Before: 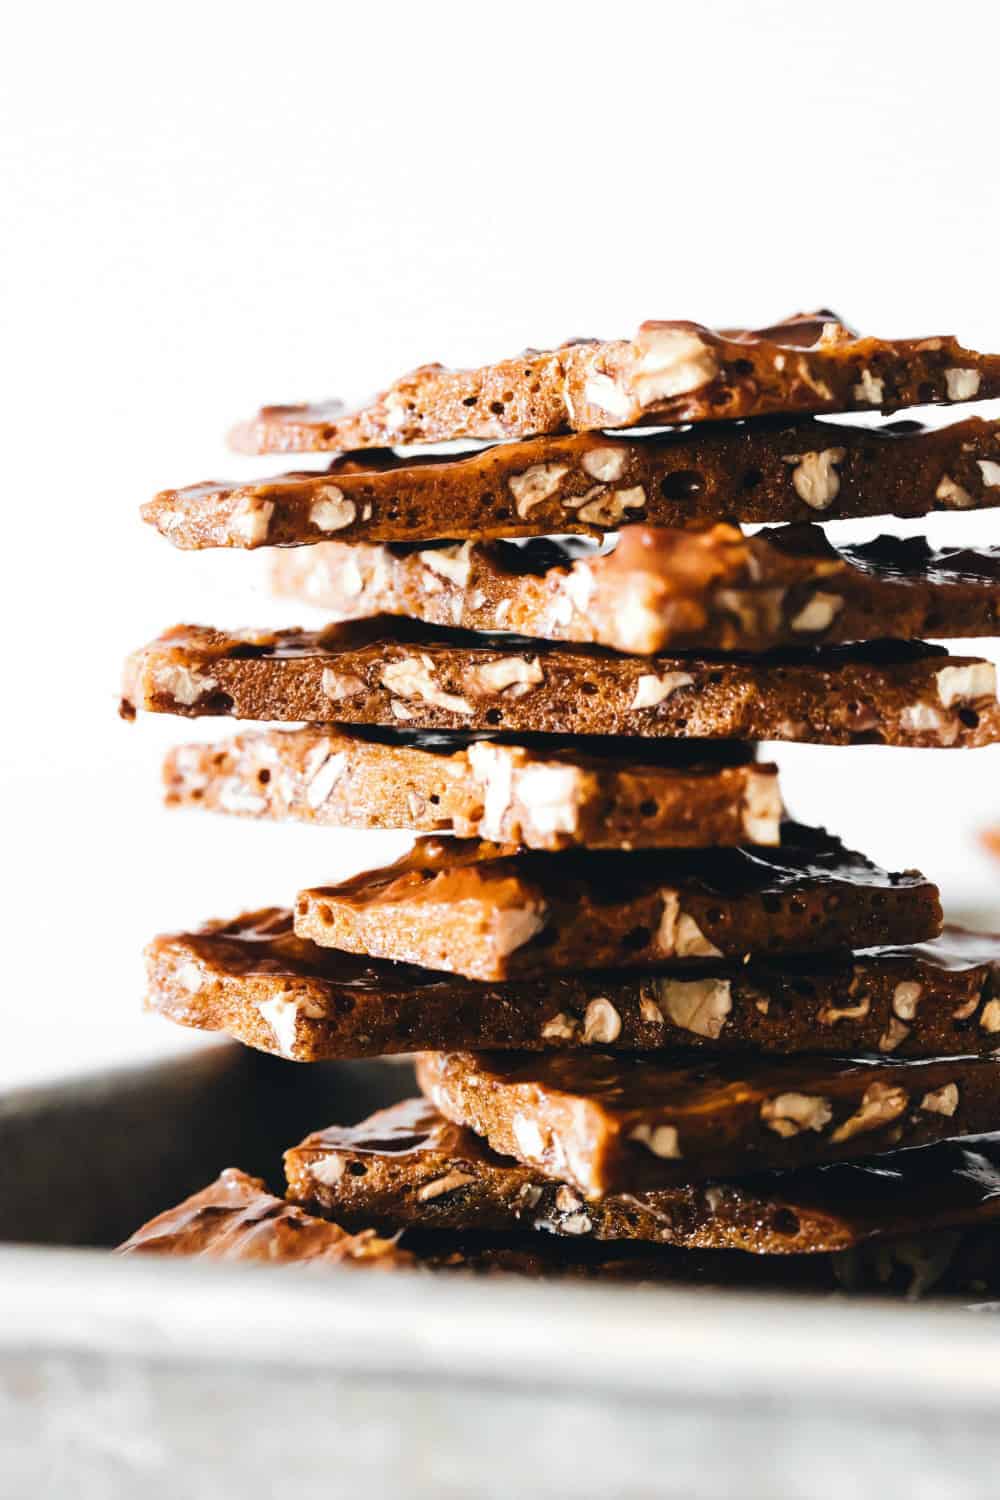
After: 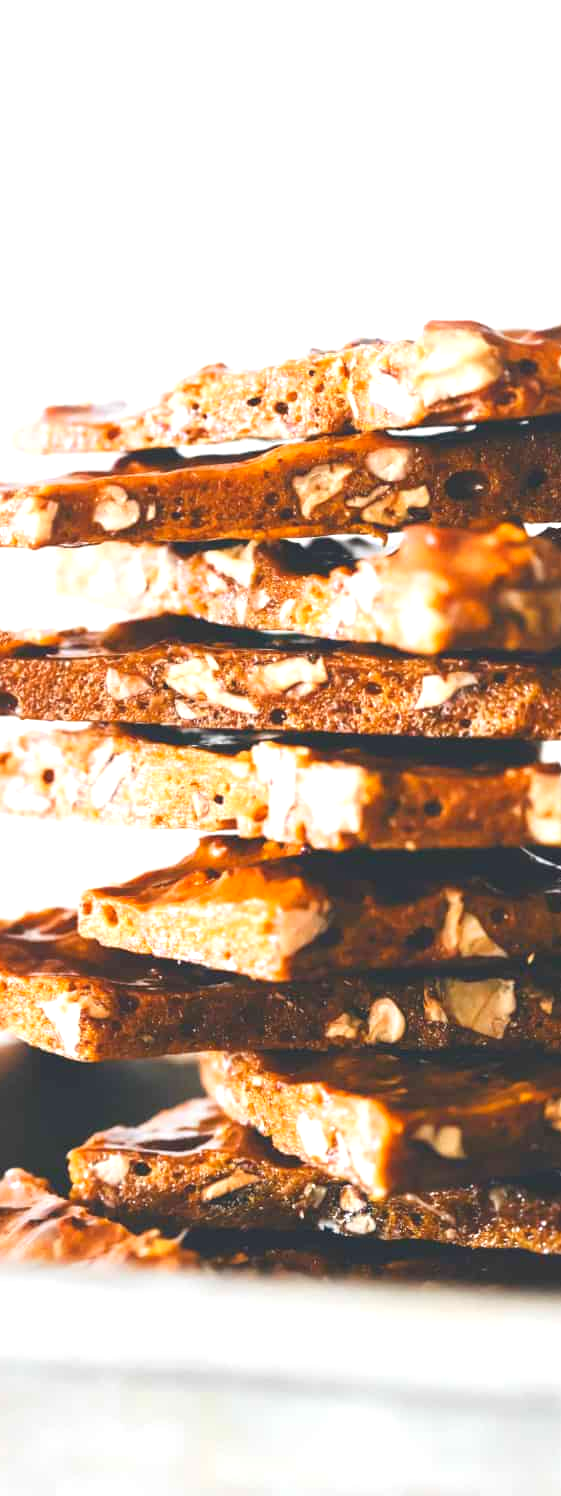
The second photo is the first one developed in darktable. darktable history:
exposure: exposure 1.137 EV, compensate highlight preservation false
contrast brightness saturation: contrast -0.28
crop: left 21.674%, right 22.086%
